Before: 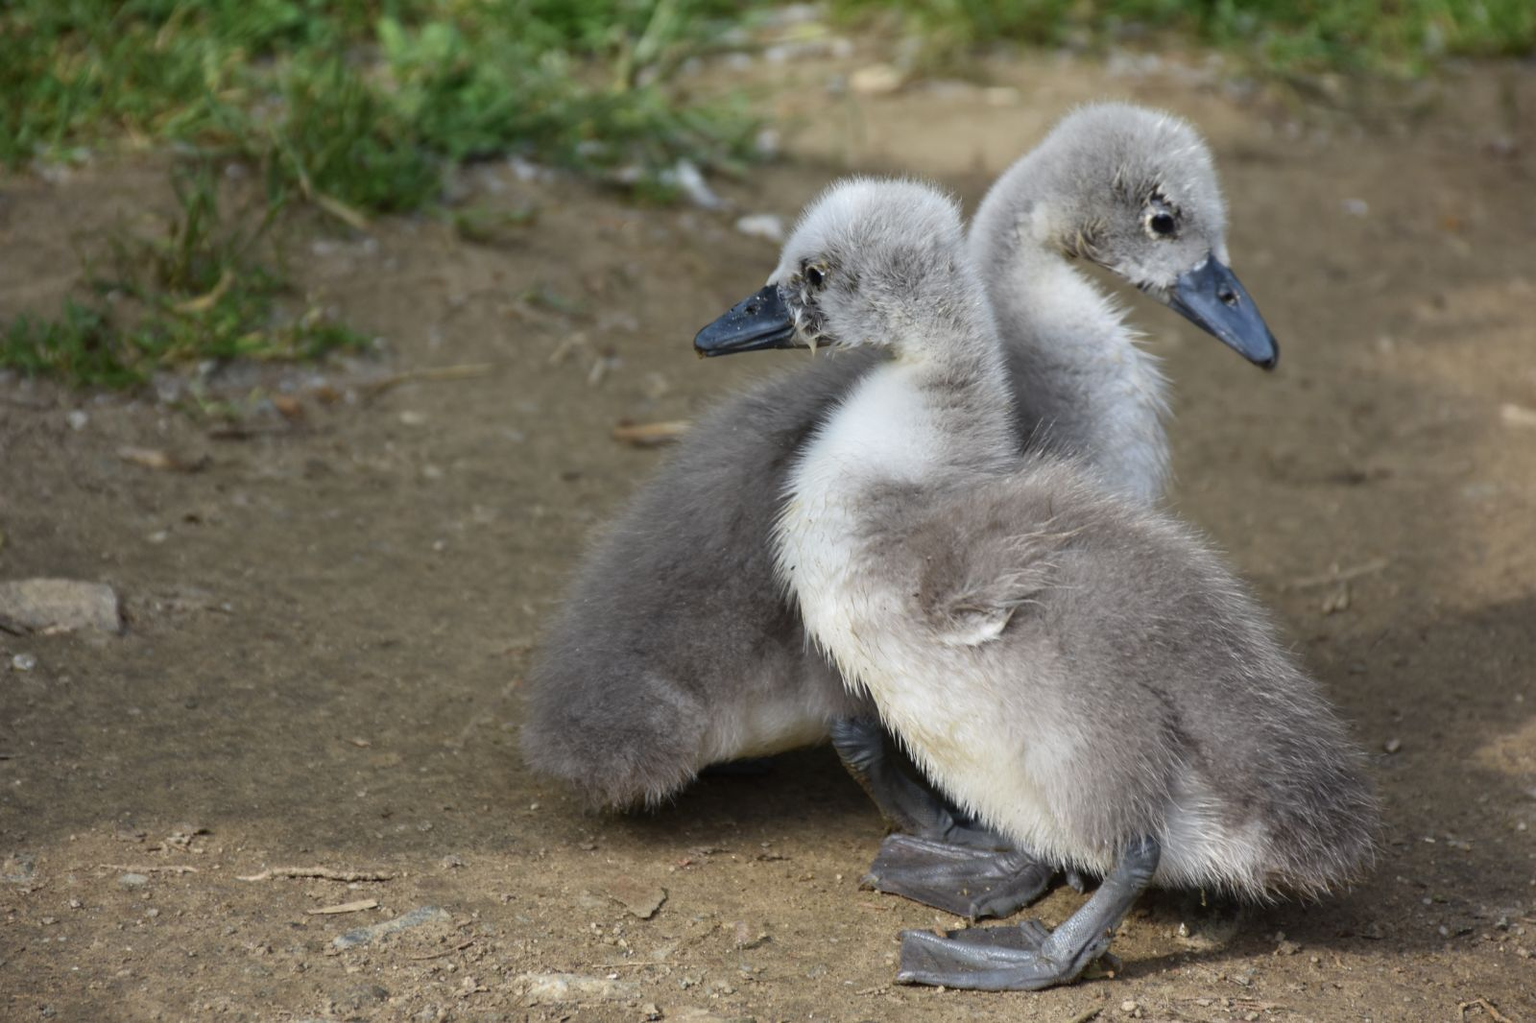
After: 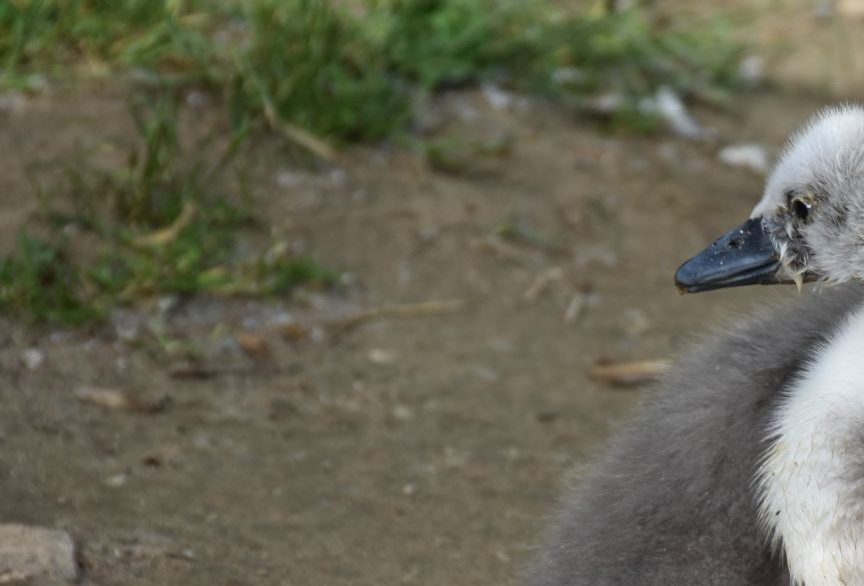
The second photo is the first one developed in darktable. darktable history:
crop and rotate: left 3.038%, top 7.477%, right 42.916%, bottom 37.496%
